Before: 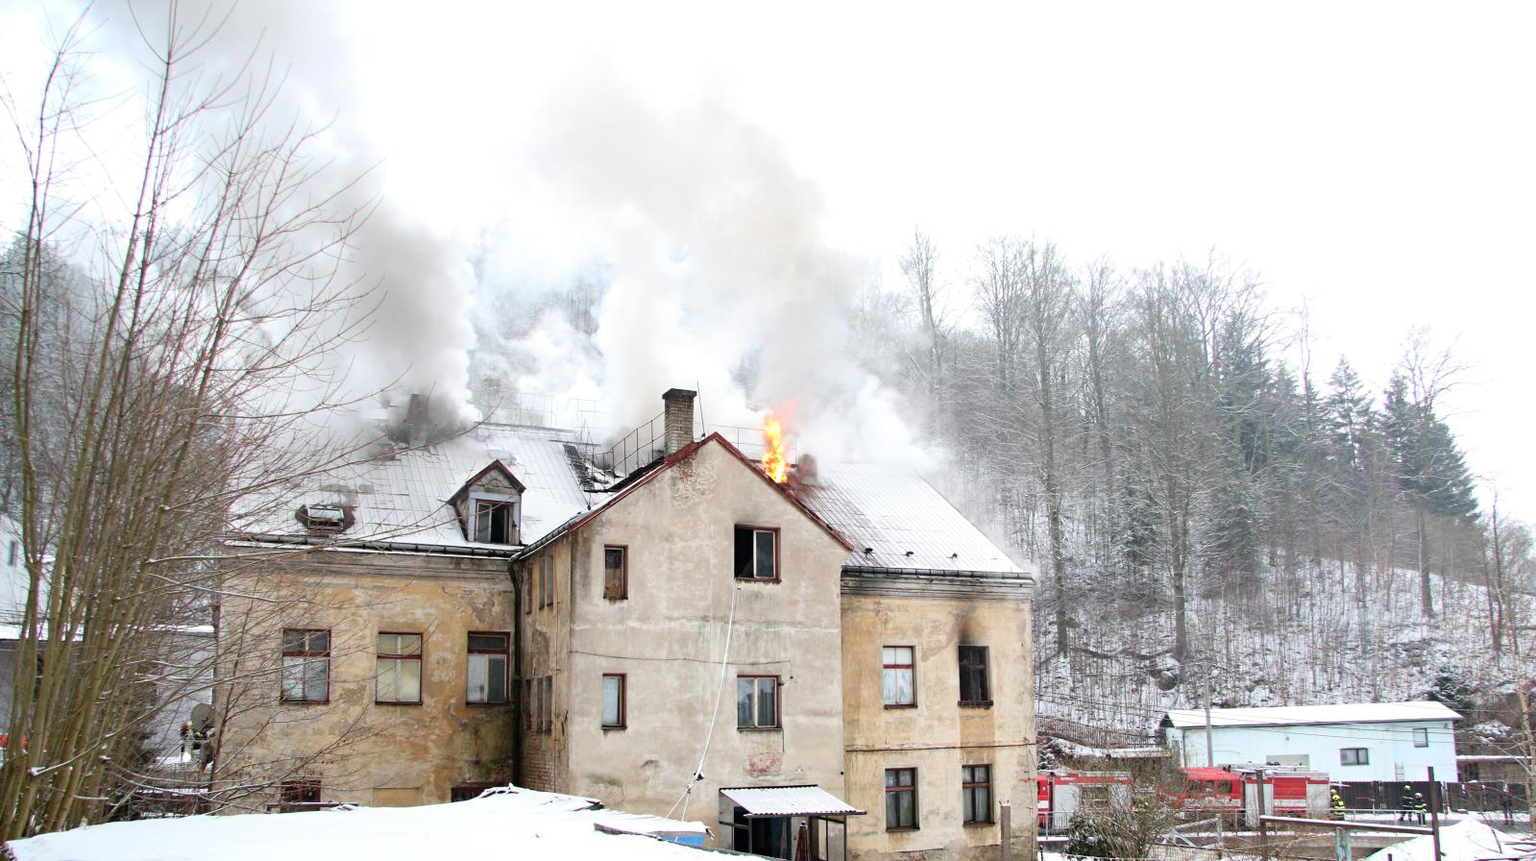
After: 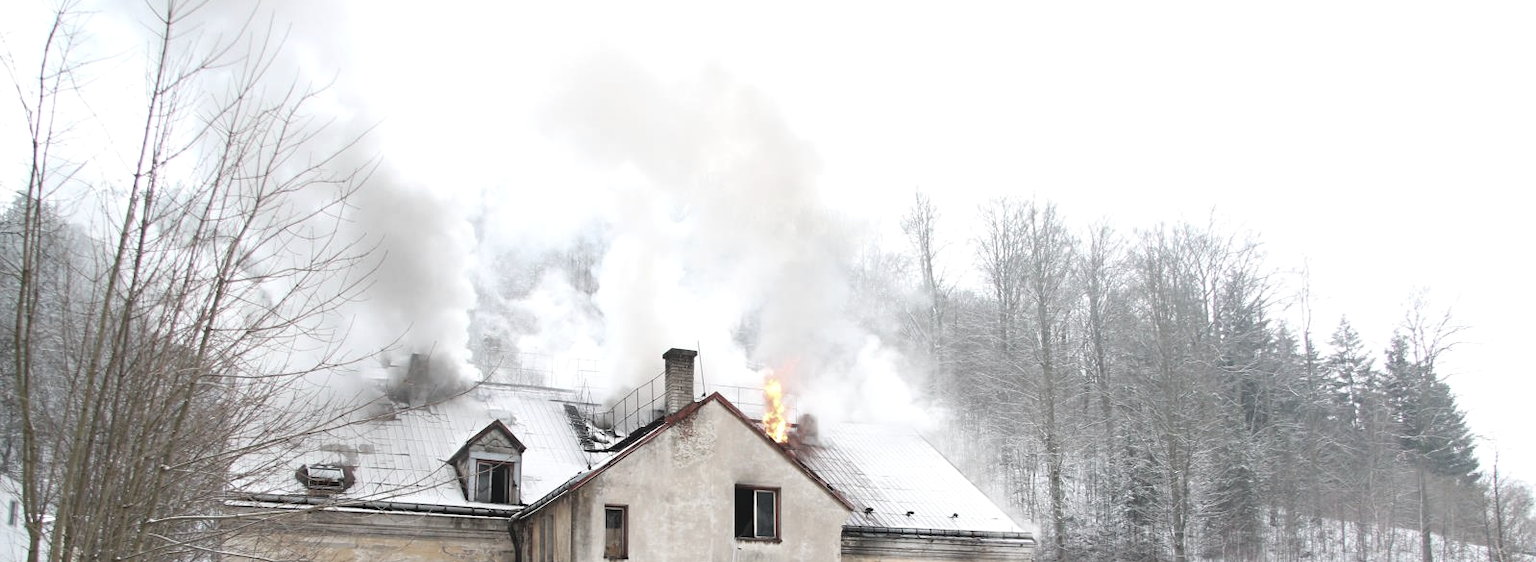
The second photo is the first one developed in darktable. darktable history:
crop and rotate: top 4.762%, bottom 29.915%
haze removal: strength 0.285, distance 0.254, compatibility mode true, adaptive false
color correction: highlights b* 0.021, saturation 0.565
exposure: black level correction -0.007, exposure 0.068 EV, compensate exposure bias true, compensate highlight preservation false
